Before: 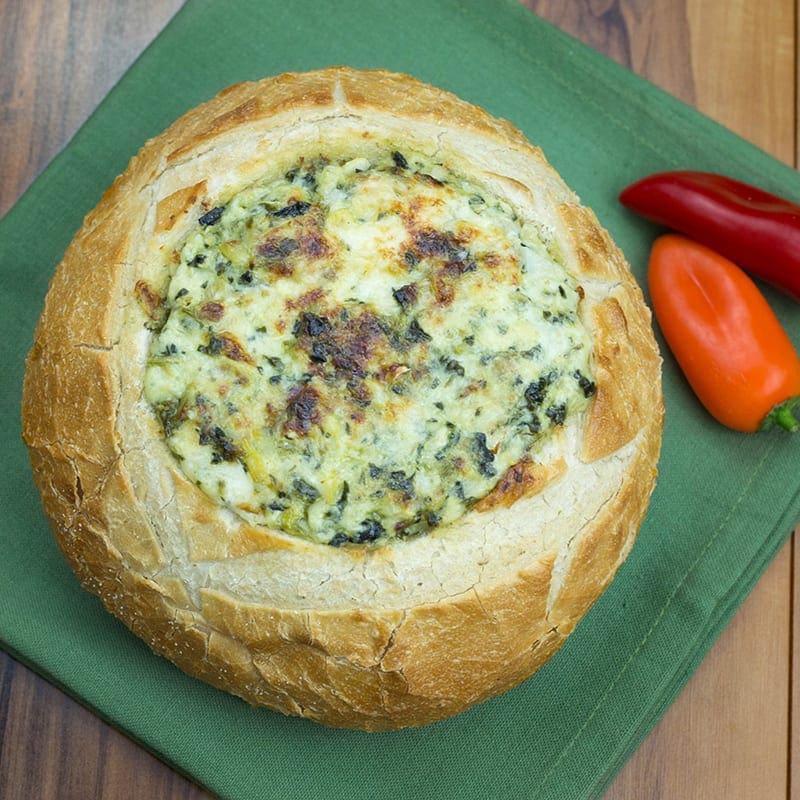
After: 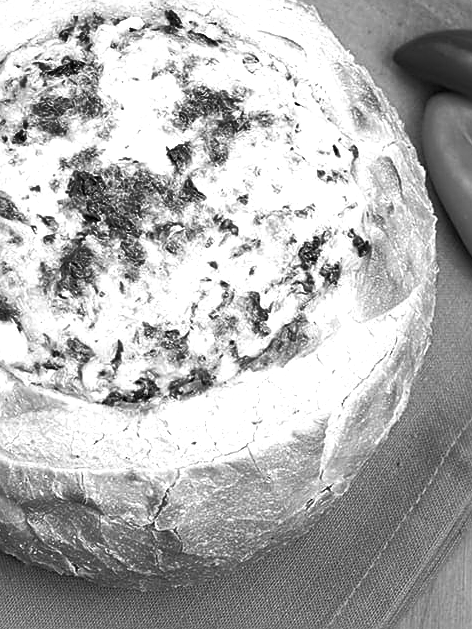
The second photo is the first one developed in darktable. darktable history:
crop and rotate: left 28.256%, top 17.734%, right 12.656%, bottom 3.573%
color balance: mode lift, gamma, gain (sRGB), lift [0.997, 0.979, 1.021, 1.011], gamma [1, 1.084, 0.916, 0.998], gain [1, 0.87, 1.13, 1.101], contrast 4.55%, contrast fulcrum 38.24%, output saturation 104.09%
exposure: black level correction 0, exposure 0.5 EV, compensate exposure bias true, compensate highlight preservation false
monochrome: on, module defaults
shadows and highlights: radius 337.17, shadows 29.01, soften with gaussian
sharpen: on, module defaults
color correction: highlights a* -0.482, highlights b* 40, shadows a* 9.8, shadows b* -0.161
white balance: red 0.954, blue 1.079
